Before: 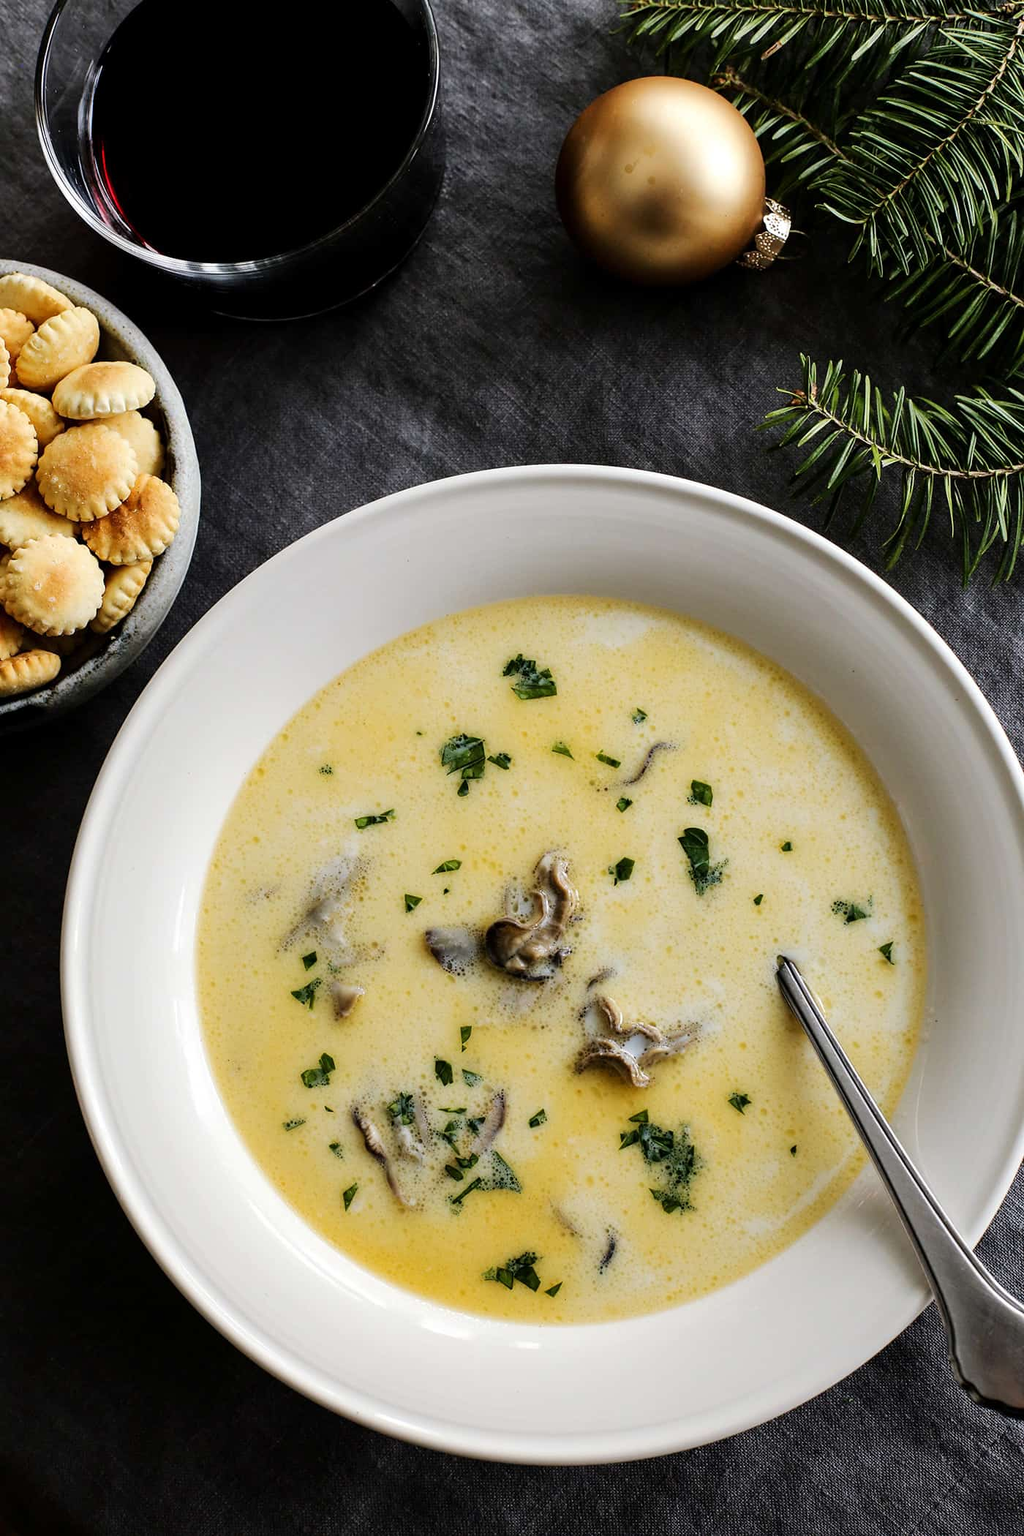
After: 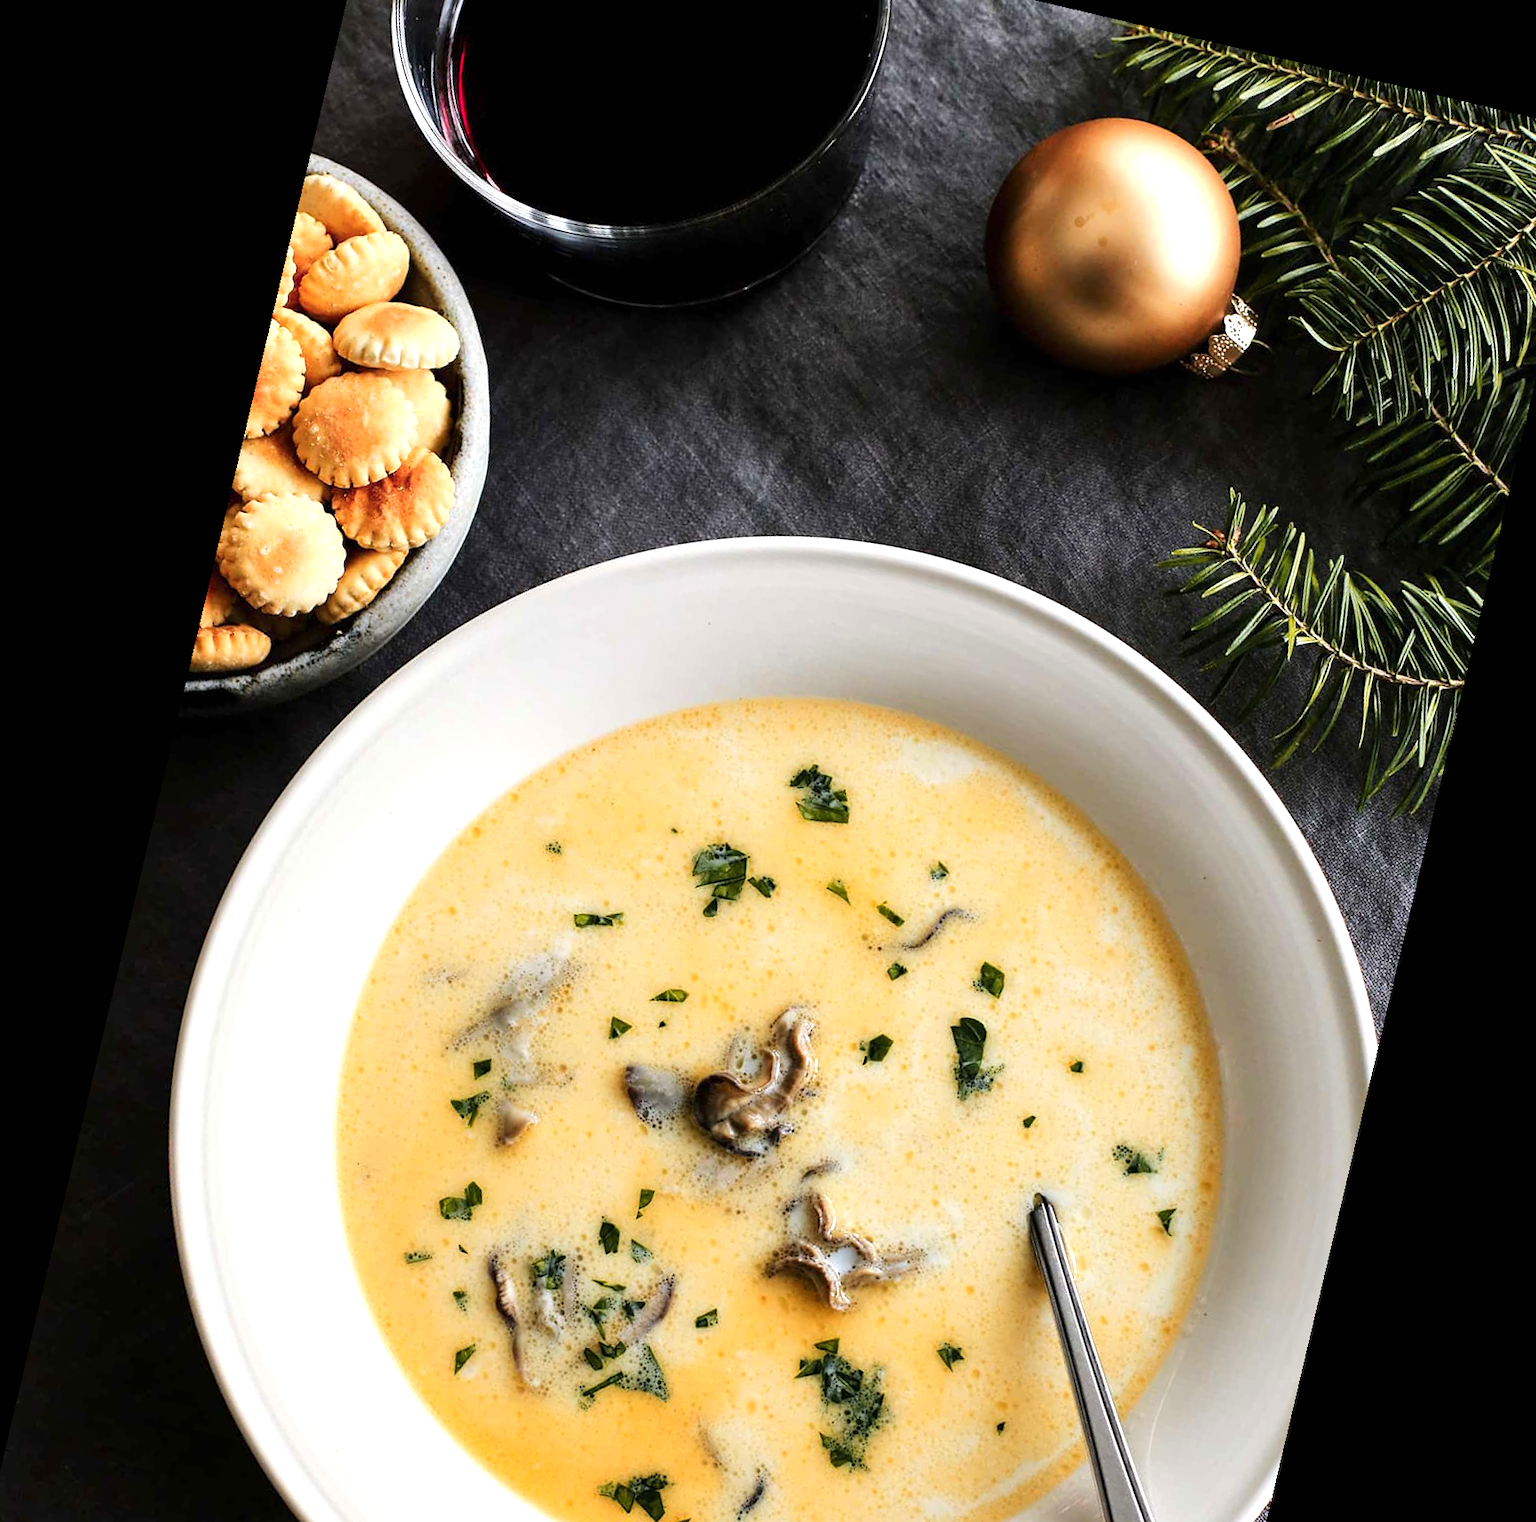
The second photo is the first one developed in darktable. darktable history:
color zones: curves: ch1 [(0.309, 0.524) (0.41, 0.329) (0.508, 0.509)]; ch2 [(0.25, 0.457) (0.75, 0.5)]
rotate and perspective: rotation 13.27°, automatic cropping off
crop: left 2.737%, top 7.287%, right 3.421%, bottom 20.179%
exposure: black level correction 0, exposure 0.5 EV, compensate exposure bias true, compensate highlight preservation false
